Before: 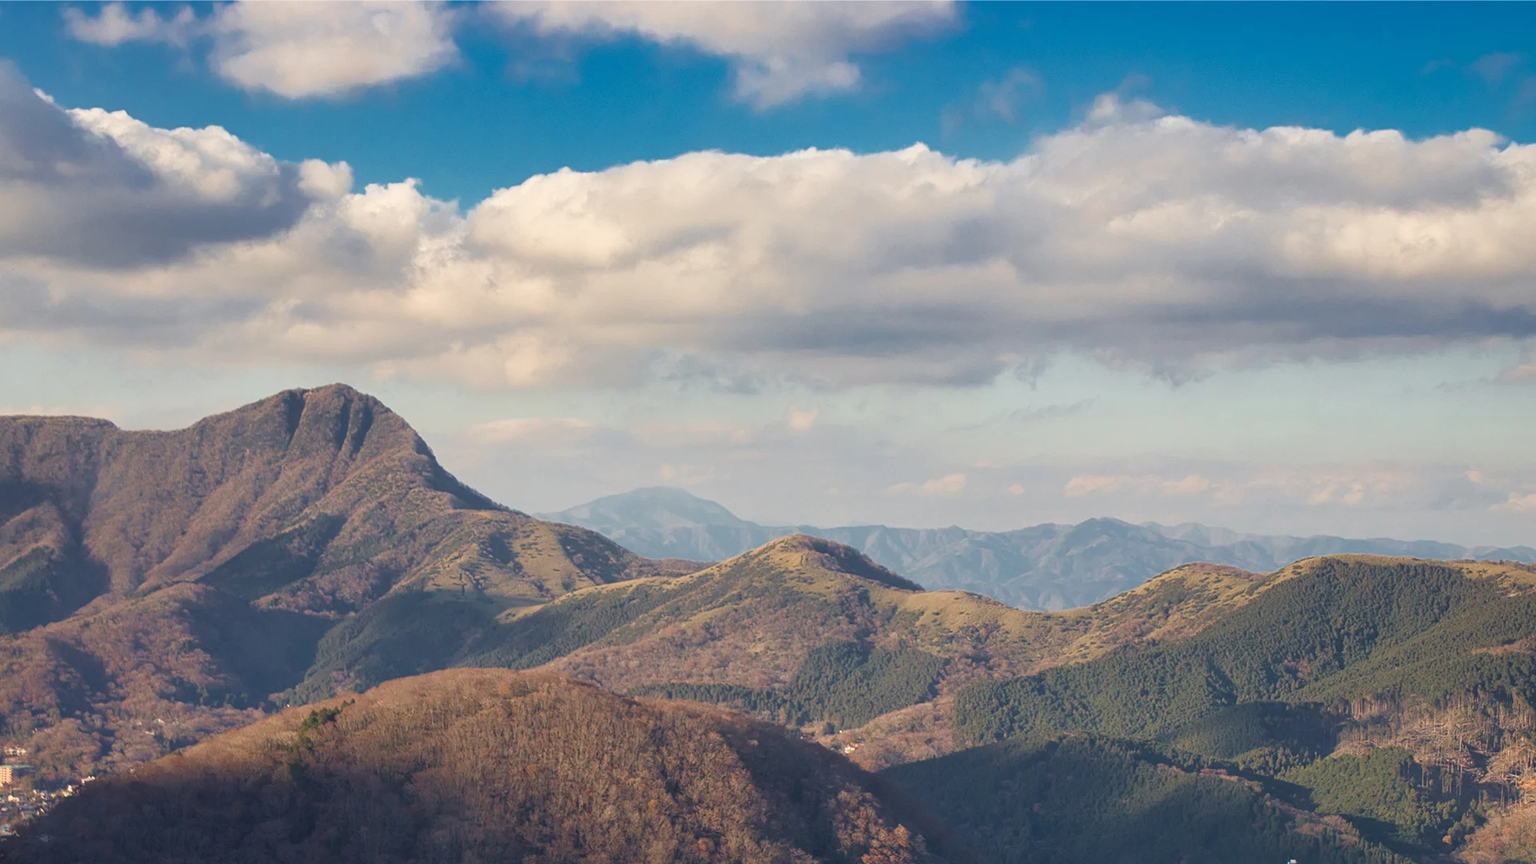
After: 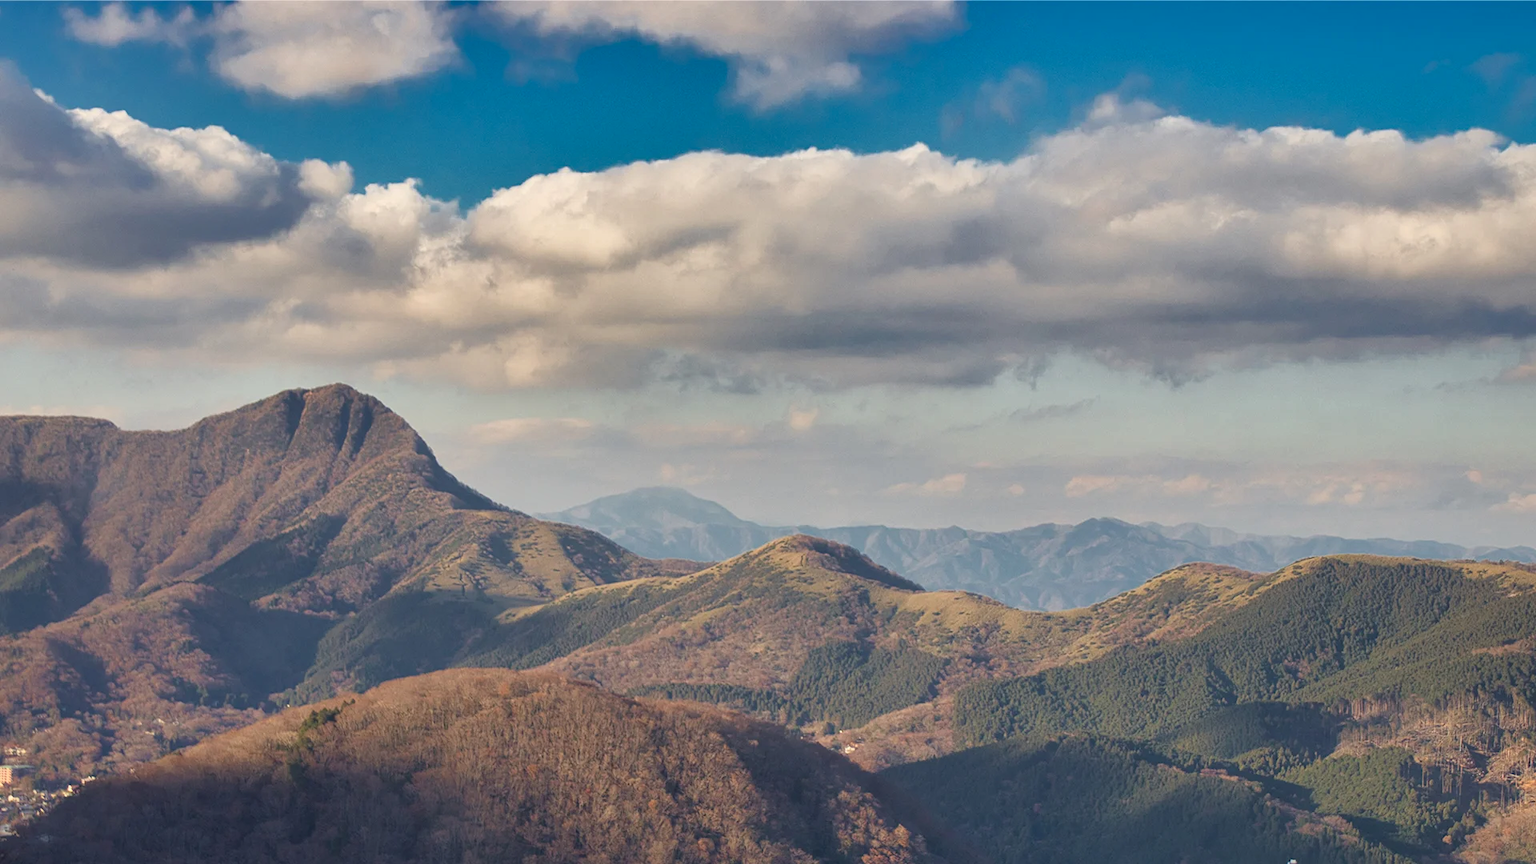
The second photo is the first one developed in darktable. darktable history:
shadows and highlights: shadows 30.73, highlights -62.92, soften with gaussian
